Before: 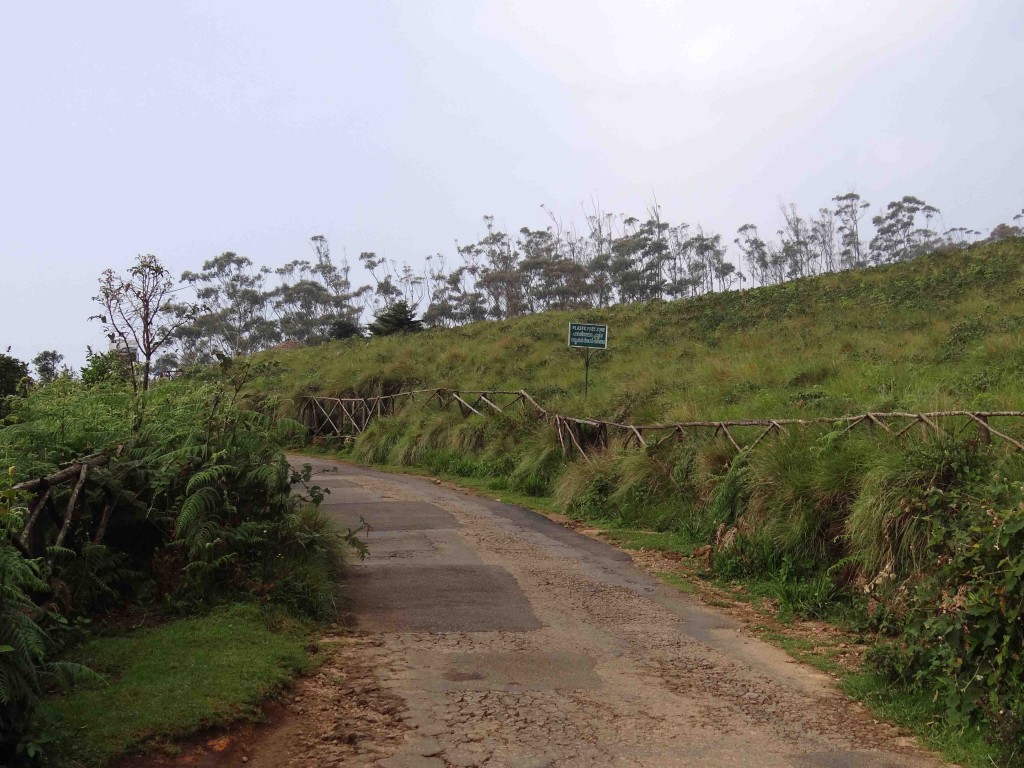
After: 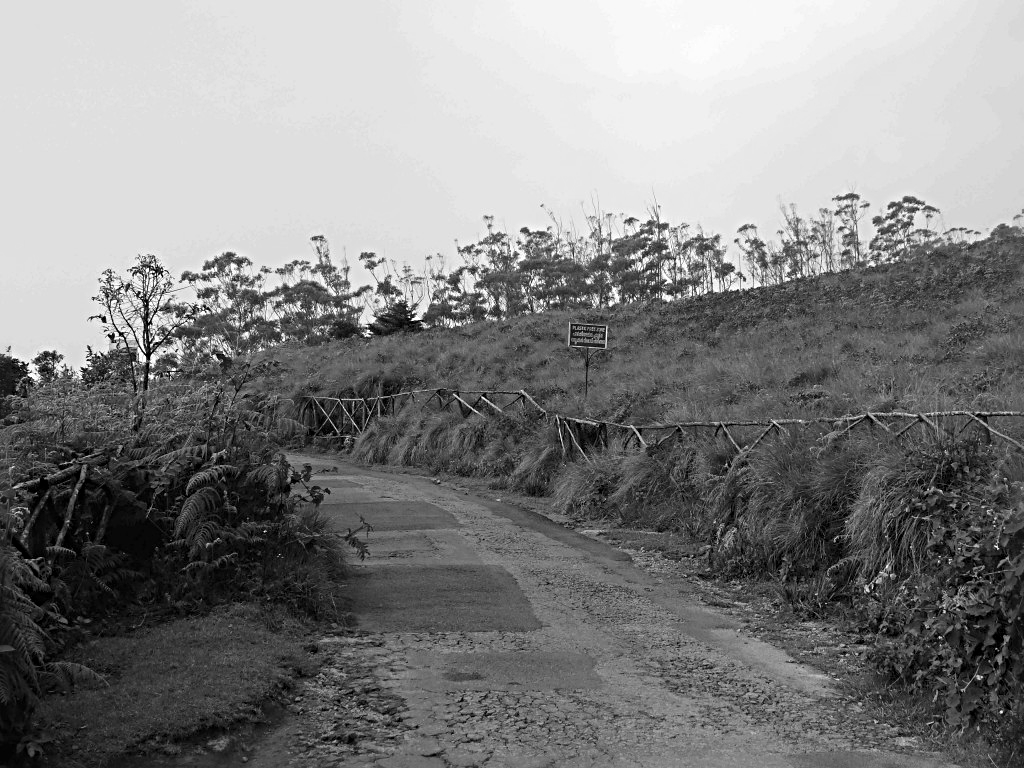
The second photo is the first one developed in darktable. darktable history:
monochrome: on, module defaults
sharpen: radius 4.883
